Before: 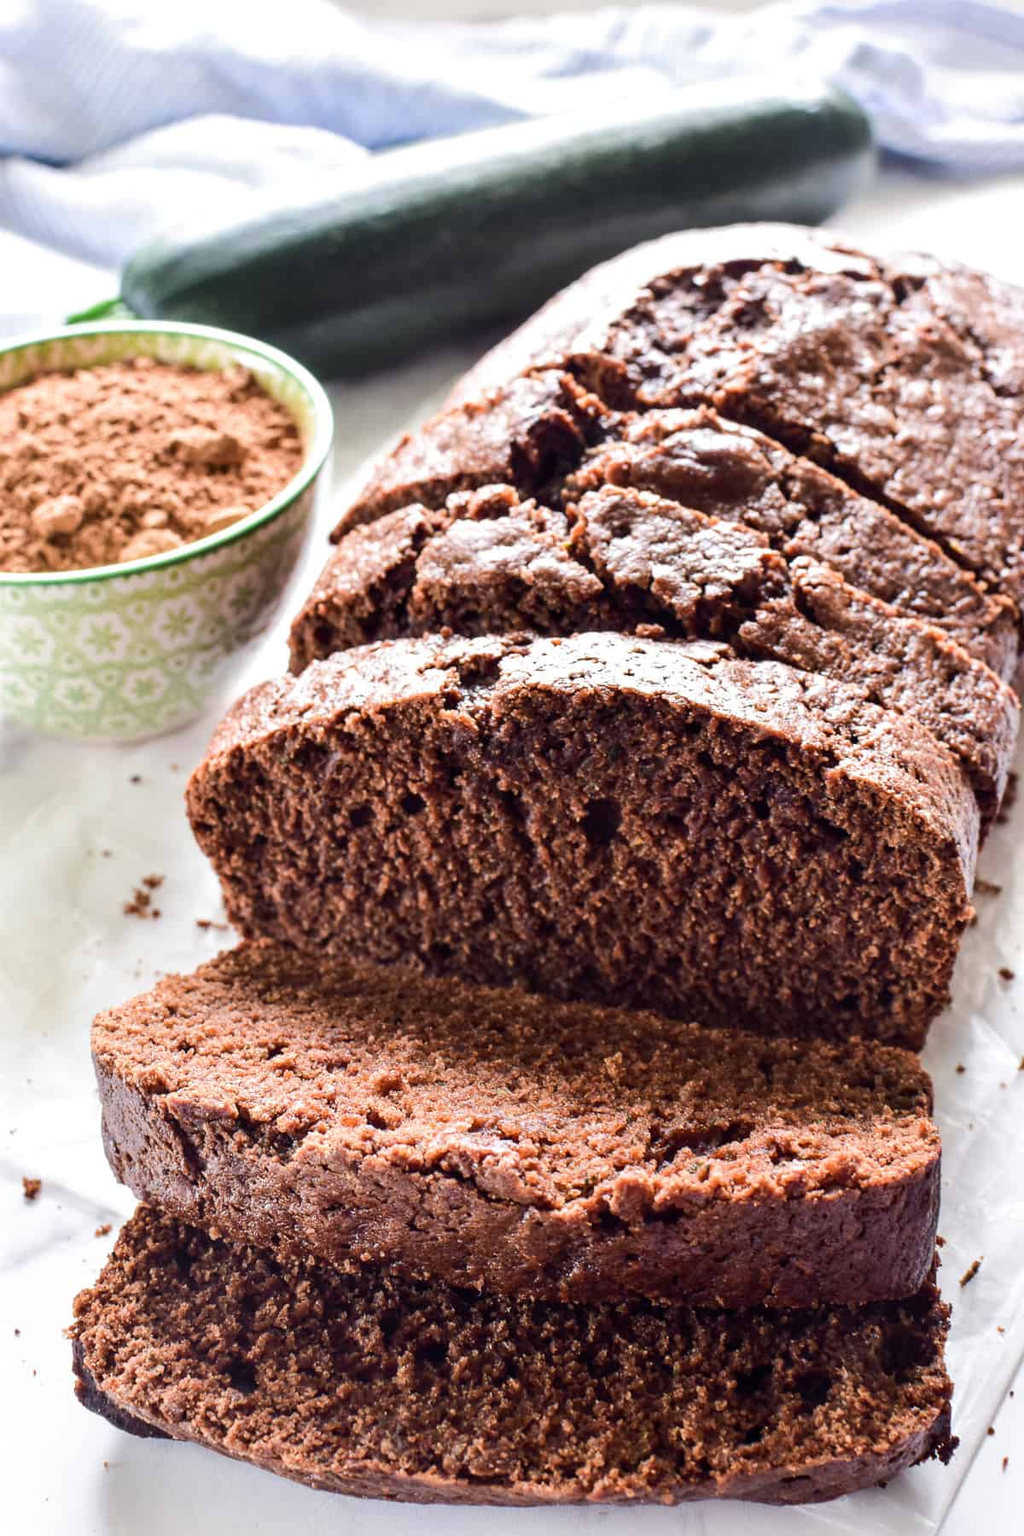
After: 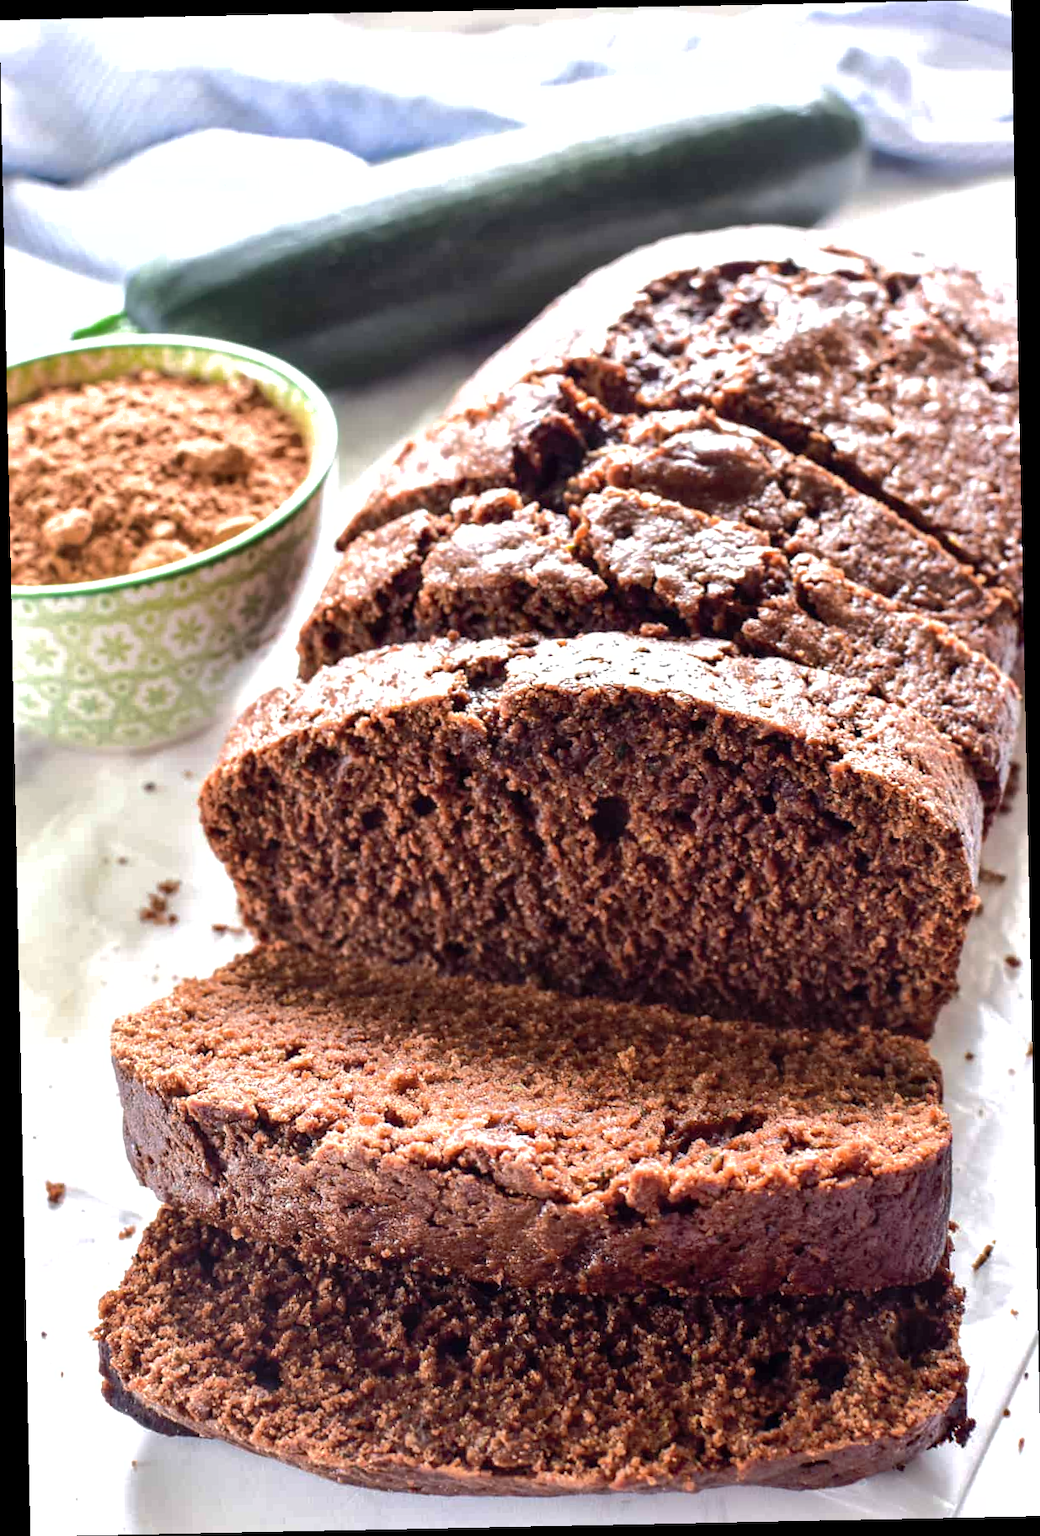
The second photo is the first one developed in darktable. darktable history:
shadows and highlights: on, module defaults
rotate and perspective: rotation -1.17°, automatic cropping off
tone equalizer: -8 EV -0.417 EV, -7 EV -0.389 EV, -6 EV -0.333 EV, -5 EV -0.222 EV, -3 EV 0.222 EV, -2 EV 0.333 EV, -1 EV 0.389 EV, +0 EV 0.417 EV, edges refinement/feathering 500, mask exposure compensation -1.57 EV, preserve details no
